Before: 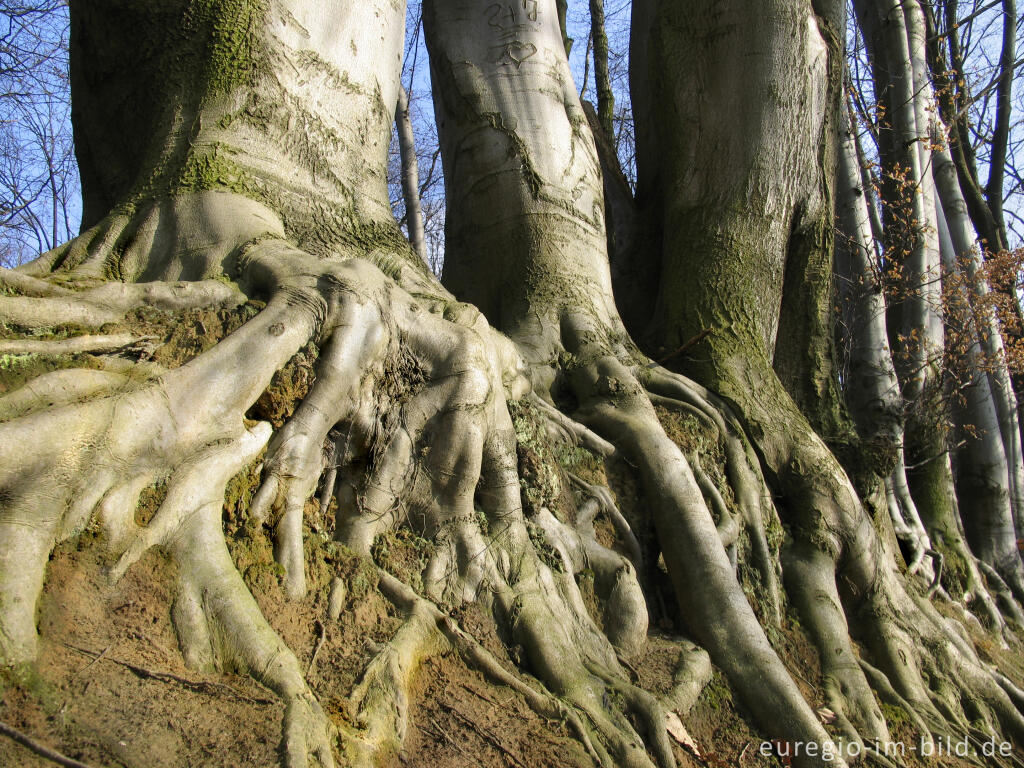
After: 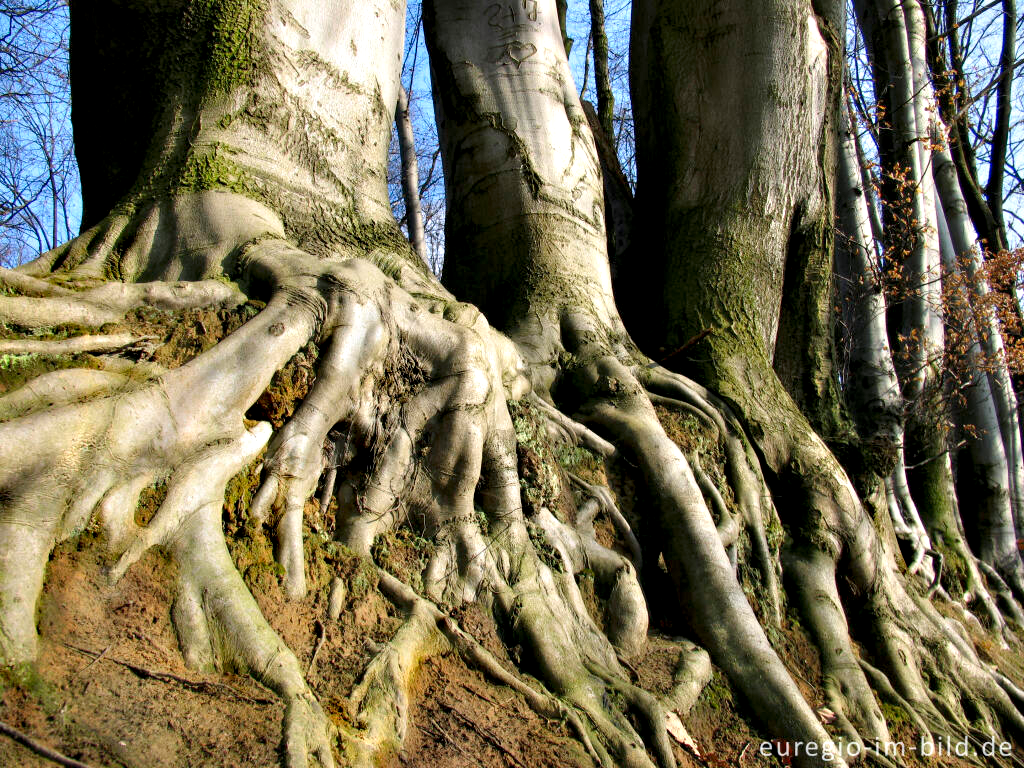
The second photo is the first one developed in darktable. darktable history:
contrast equalizer: octaves 7, y [[0.528, 0.548, 0.563, 0.562, 0.546, 0.526], [0.55 ×6], [0 ×6], [0 ×6], [0 ×6]]
